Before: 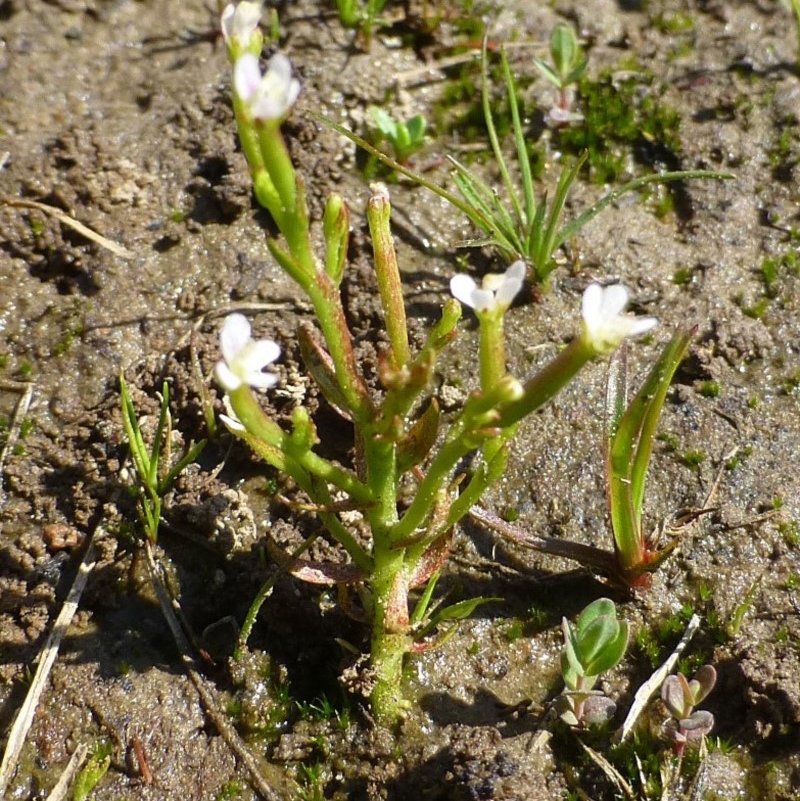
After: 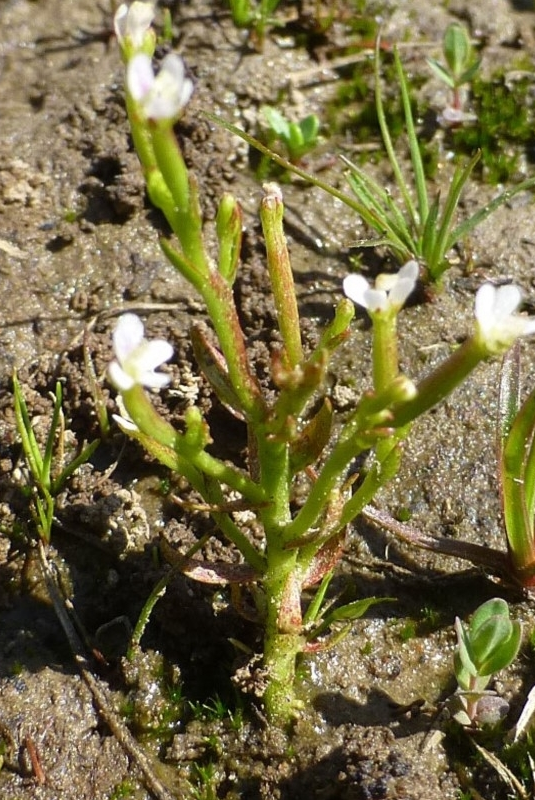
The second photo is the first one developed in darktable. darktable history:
crop and rotate: left 13.6%, right 19.509%
